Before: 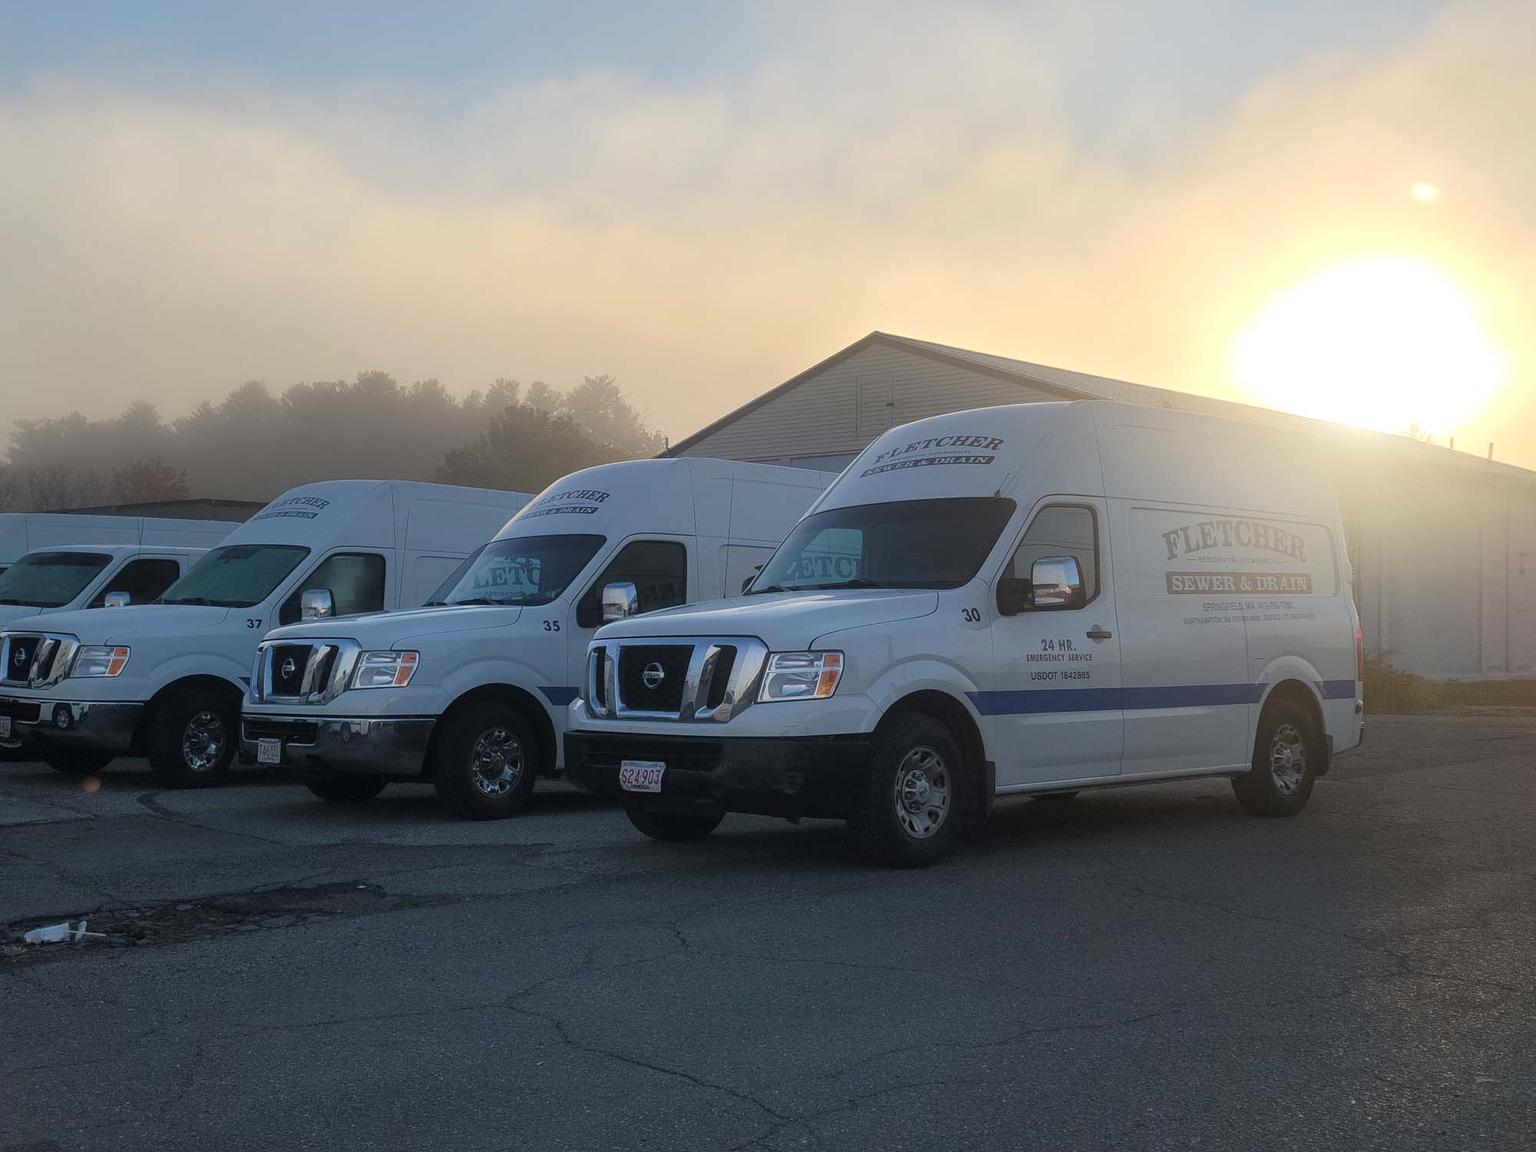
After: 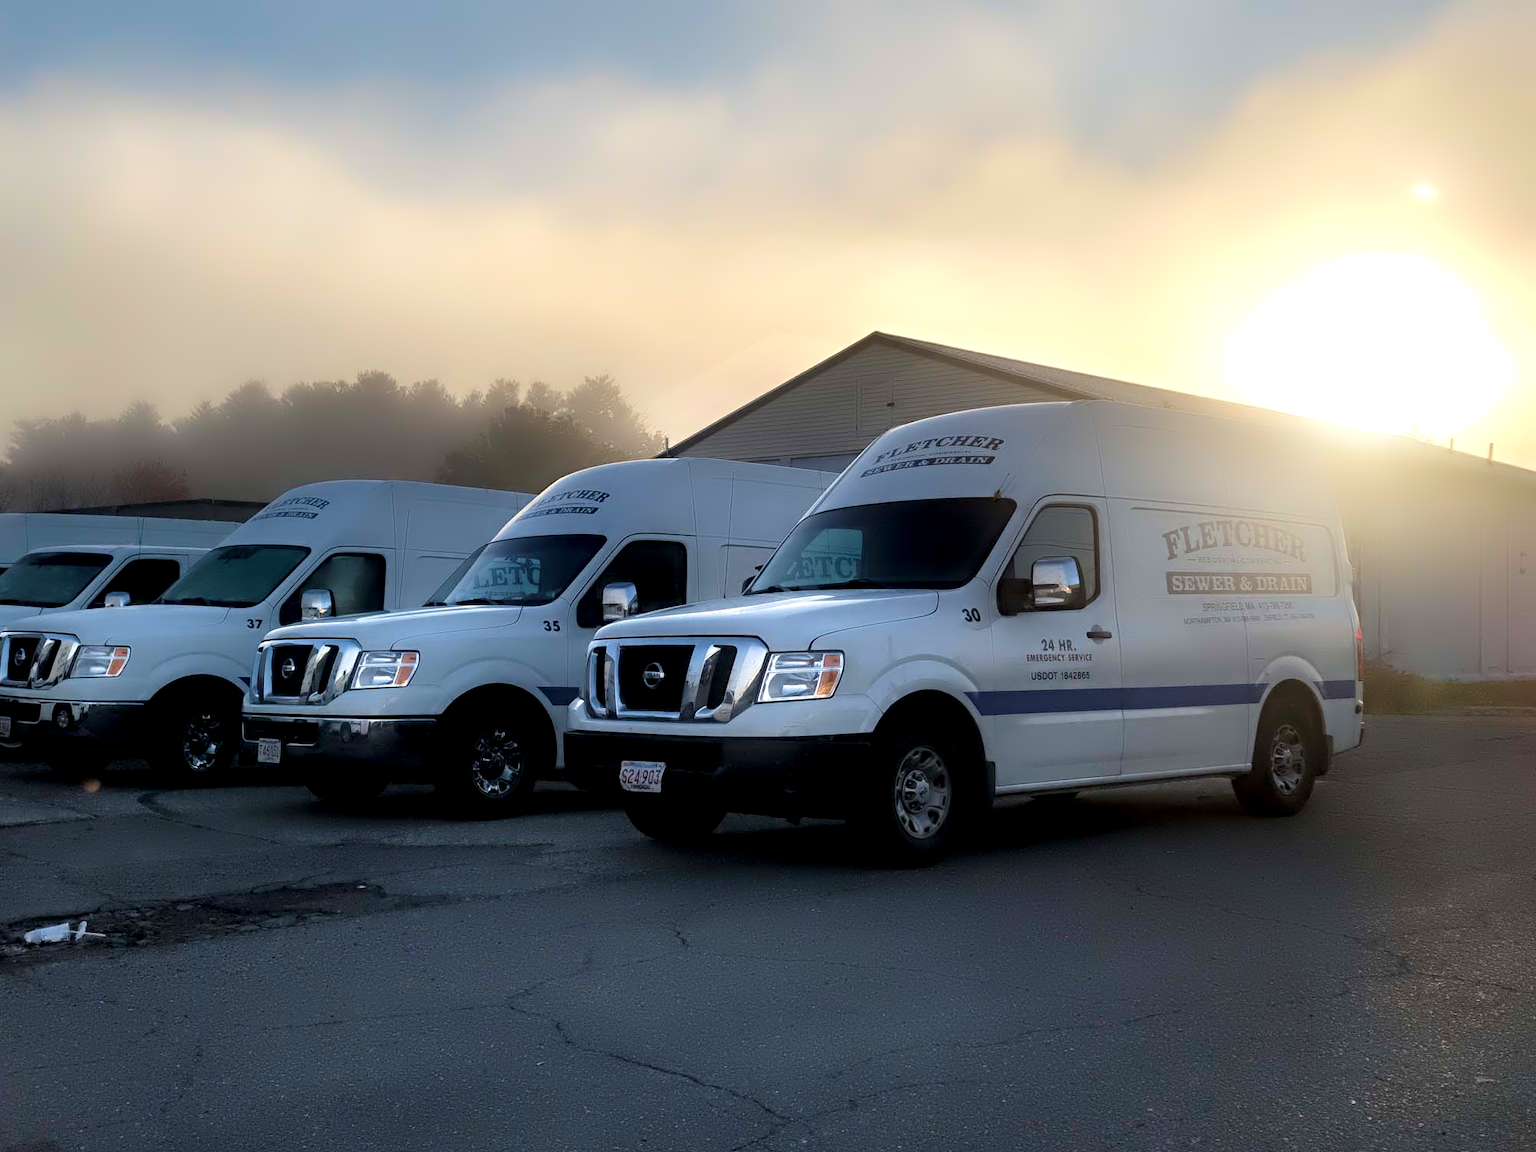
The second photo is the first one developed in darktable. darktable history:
contrast equalizer: y [[0.783, 0.666, 0.575, 0.77, 0.556, 0.501], [0.5 ×6], [0.5 ×6], [0, 0.02, 0.272, 0.399, 0.062, 0], [0 ×6]]
velvia: on, module defaults
